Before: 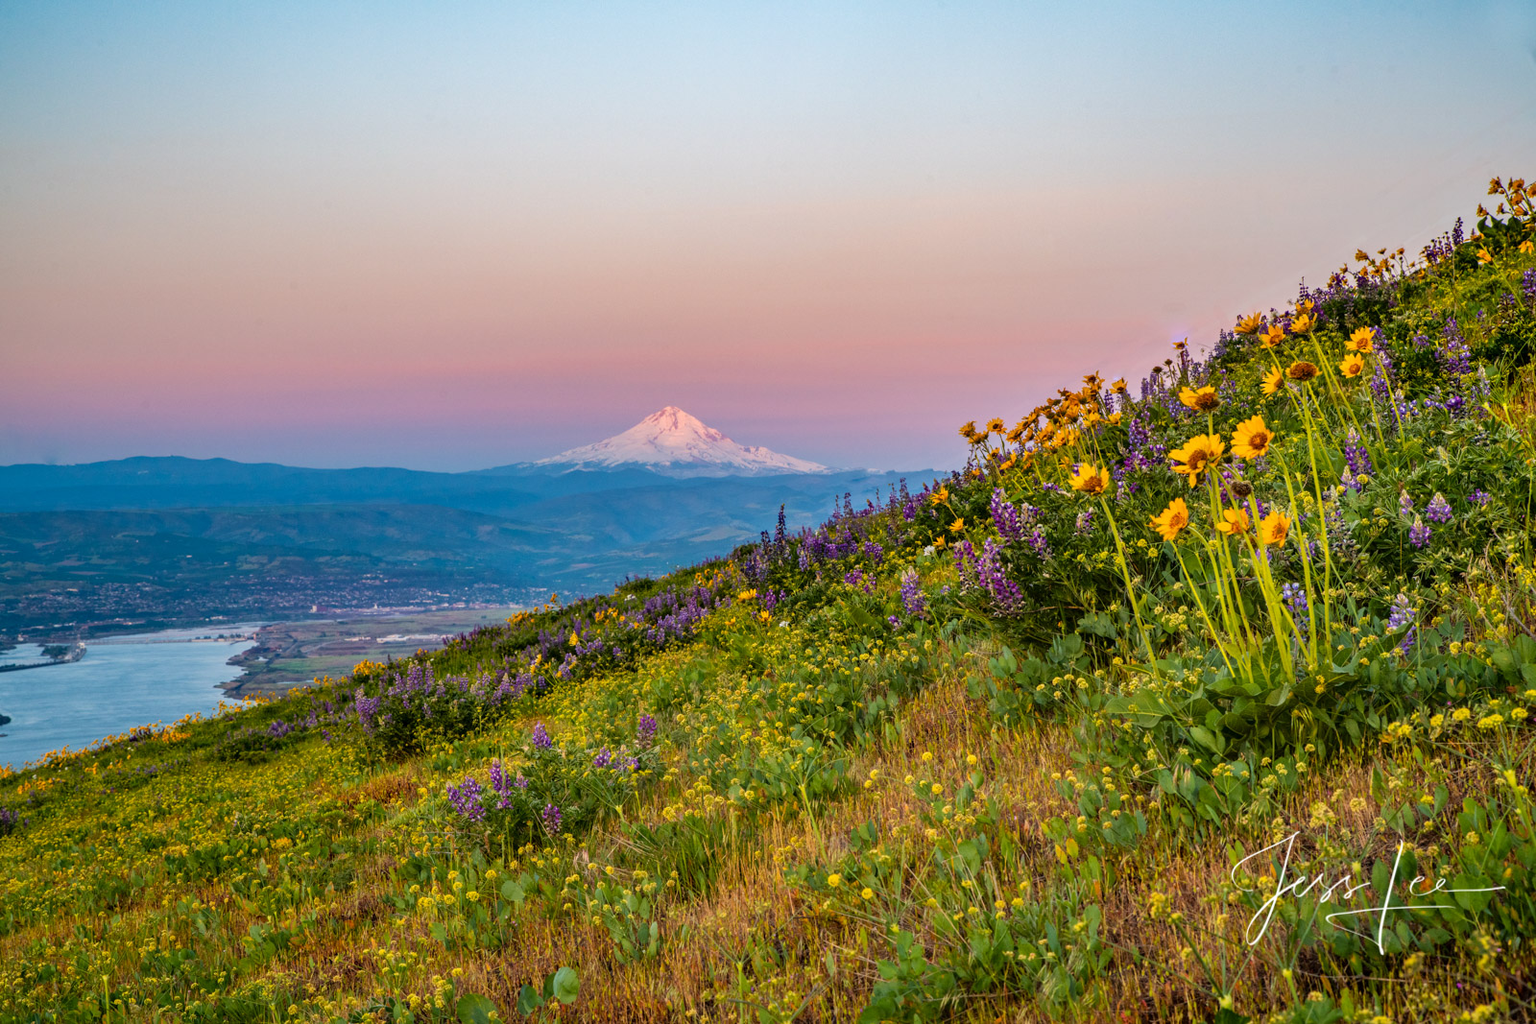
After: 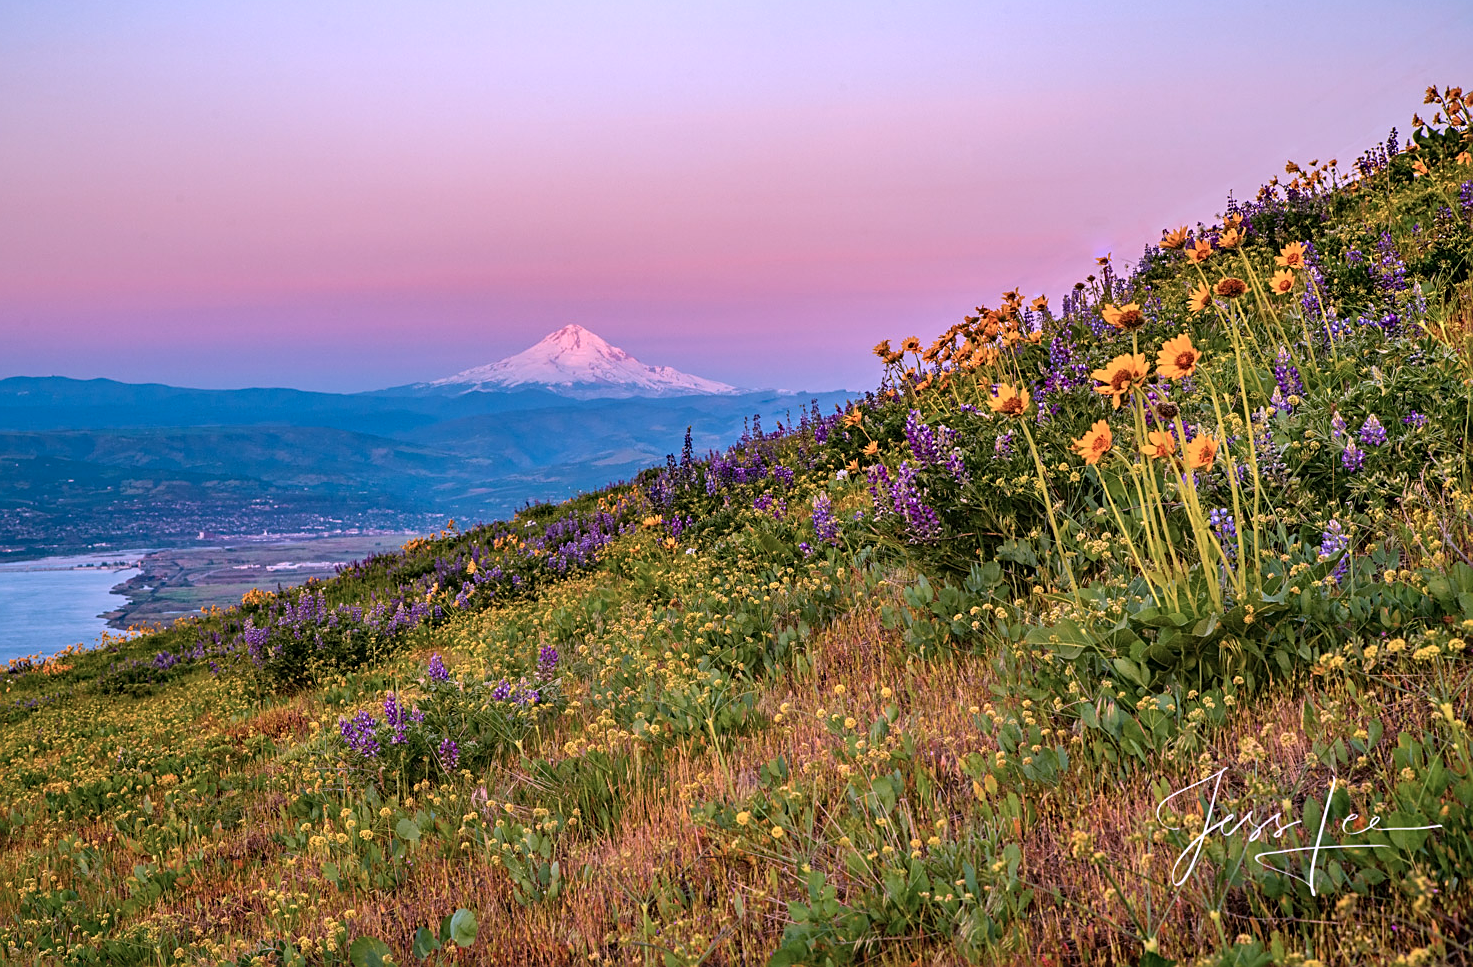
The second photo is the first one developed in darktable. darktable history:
sharpen: on, module defaults
color correction: highlights a* 15.04, highlights b* -25
crop and rotate: left 7.892%, top 9.307%
